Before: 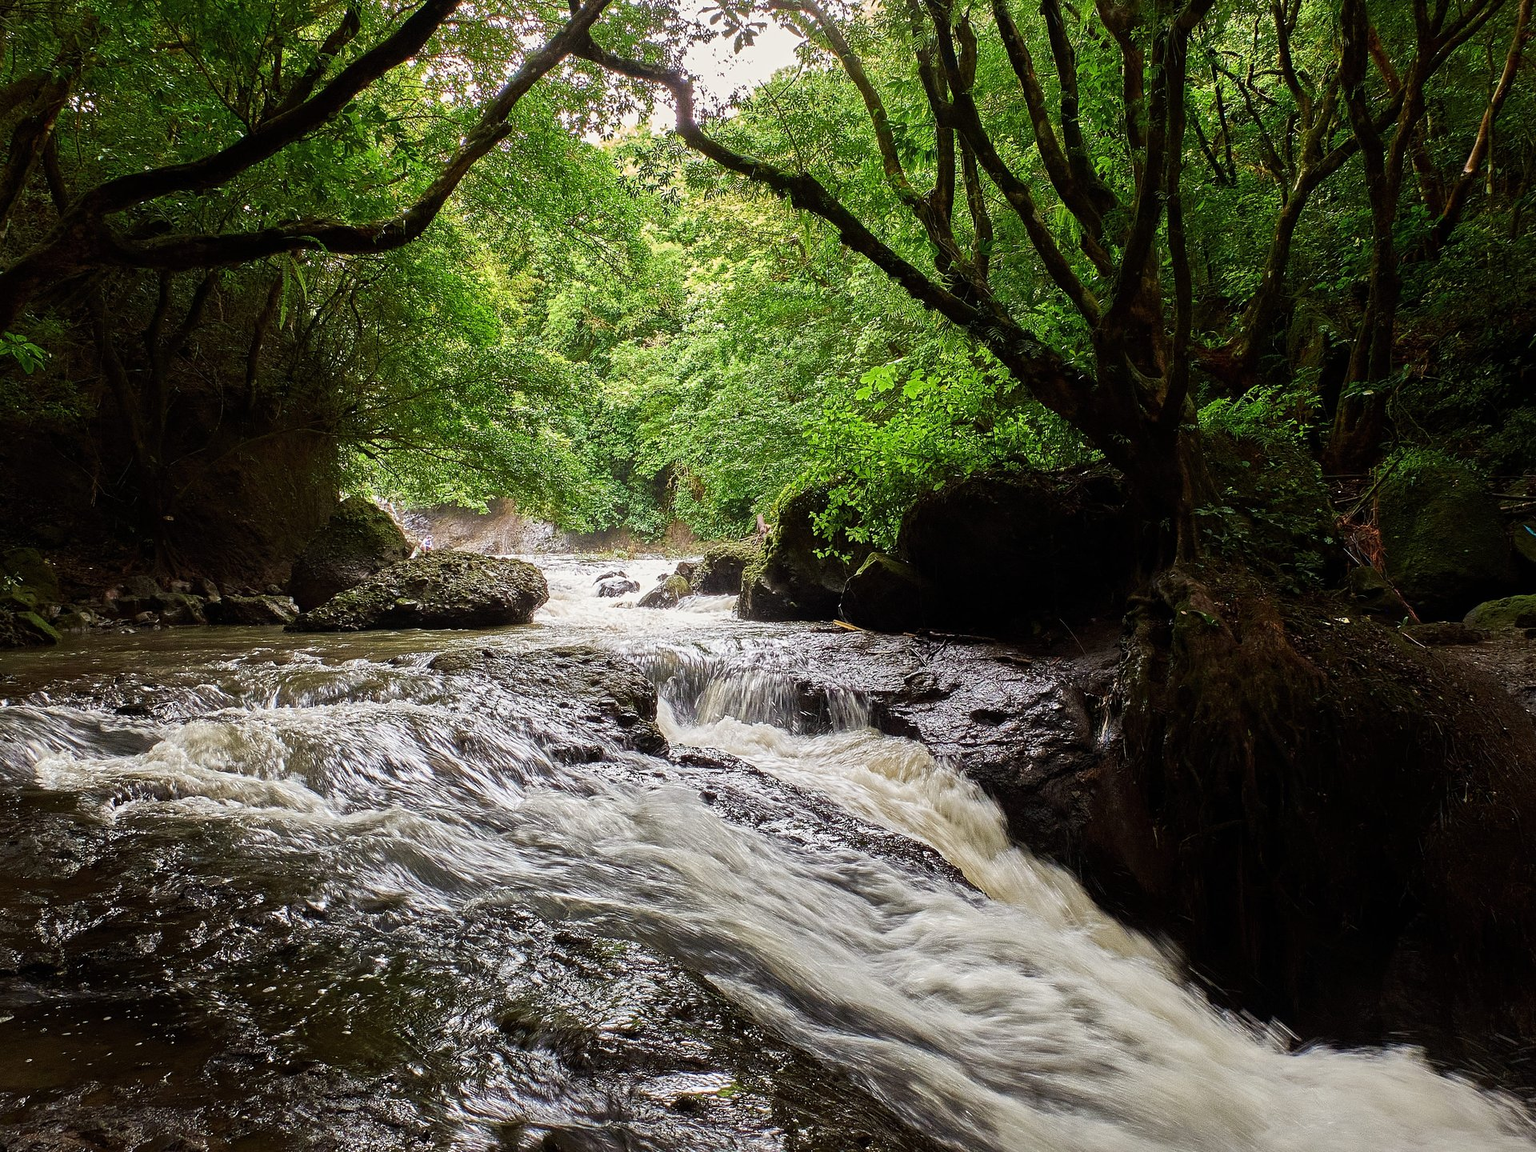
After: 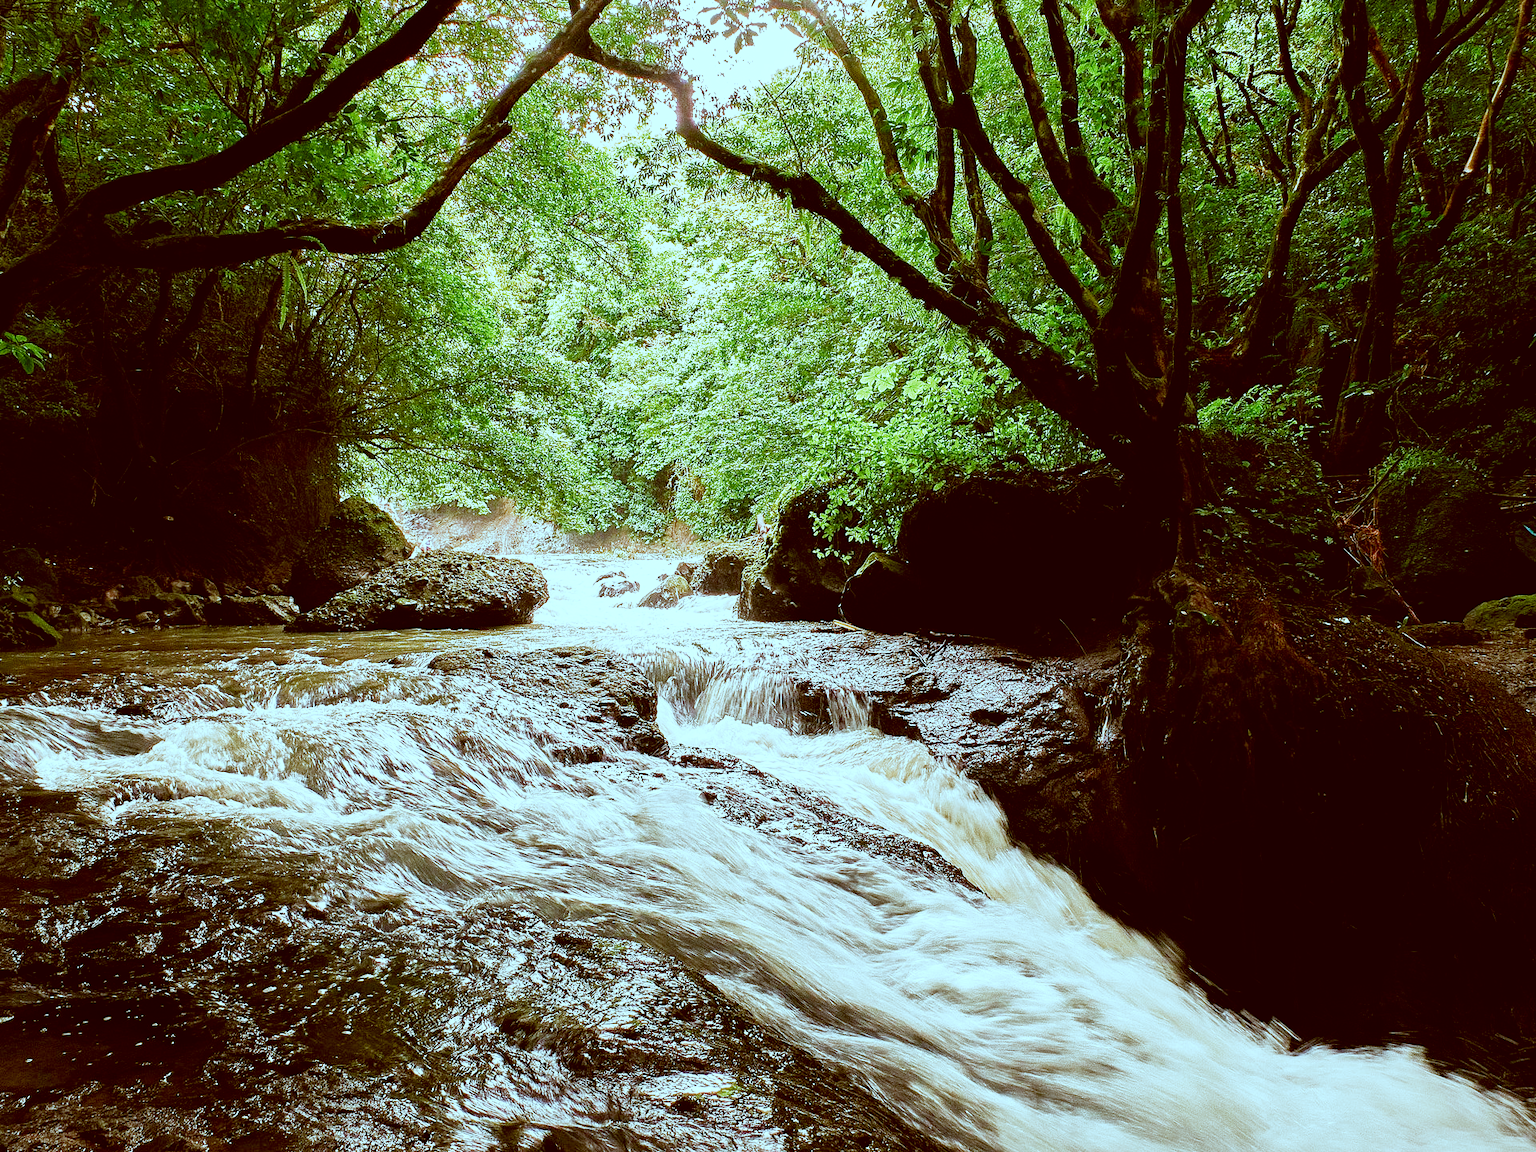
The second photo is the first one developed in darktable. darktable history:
filmic rgb: middle gray luminance 9.23%, black relative exposure -10.55 EV, white relative exposure 3.45 EV, threshold 6 EV, target black luminance 0%, hardness 5.98, latitude 59.69%, contrast 1.087, highlights saturation mix 5%, shadows ↔ highlights balance 29.23%, add noise in highlights 0, preserve chrominance no, color science v3 (2019), use custom middle-gray values true, iterations of high-quality reconstruction 0, contrast in highlights soft, enable highlight reconstruction true
color correction: highlights a* -14.62, highlights b* -16.22, shadows a* 10.12, shadows b* 29.4
